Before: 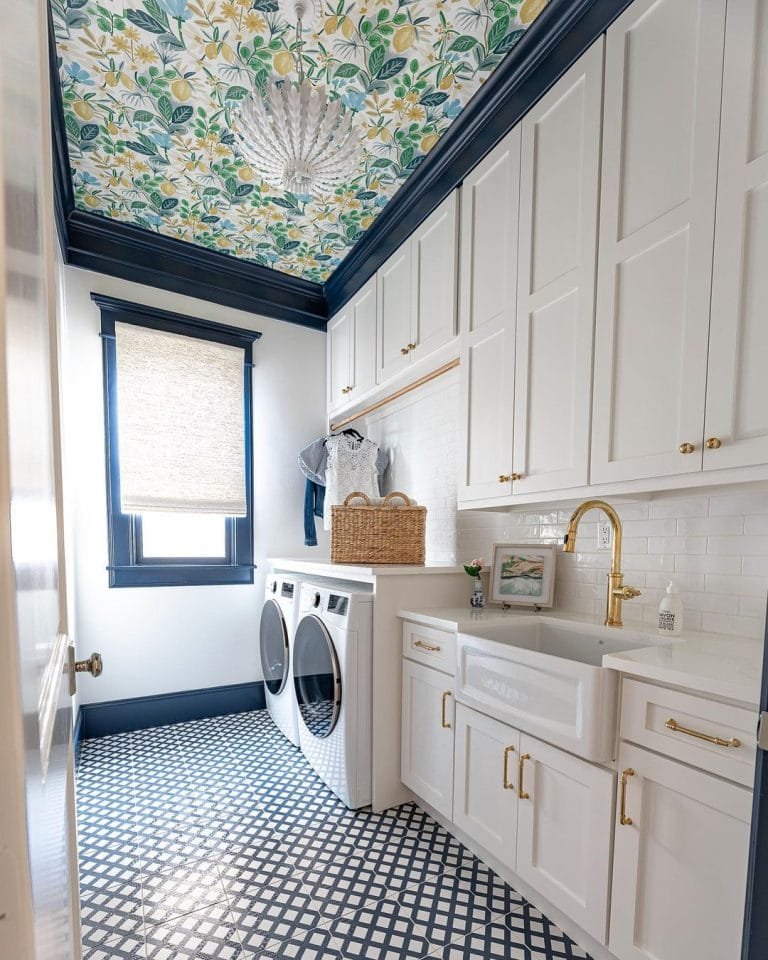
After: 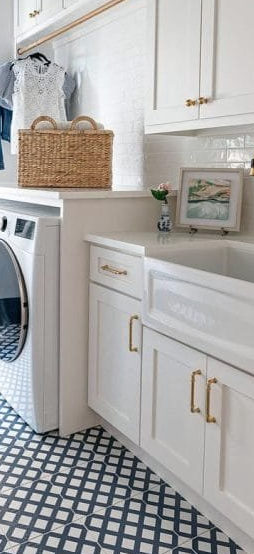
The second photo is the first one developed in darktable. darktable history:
crop: left 40.878%, top 39.176%, right 25.993%, bottom 3.081%
color balance: mode lift, gamma, gain (sRGB), lift [1, 1, 1.022, 1.026]
